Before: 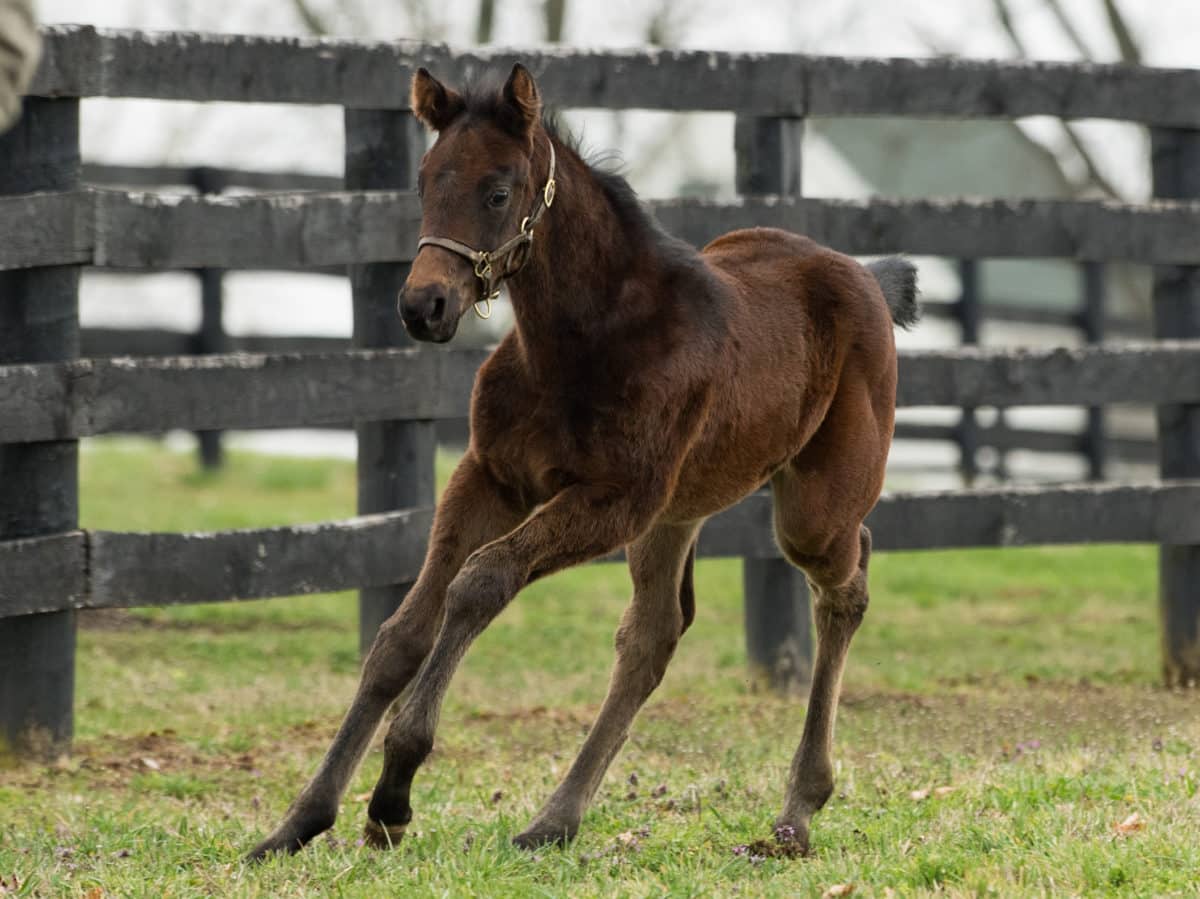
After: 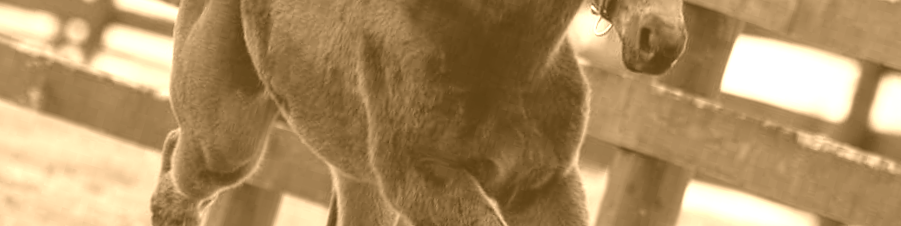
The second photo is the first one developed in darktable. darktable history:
crop and rotate: angle 16.12°, top 30.835%, bottom 35.653%
colorize: hue 28.8°, source mix 100%
white balance: red 0.954, blue 1.079
